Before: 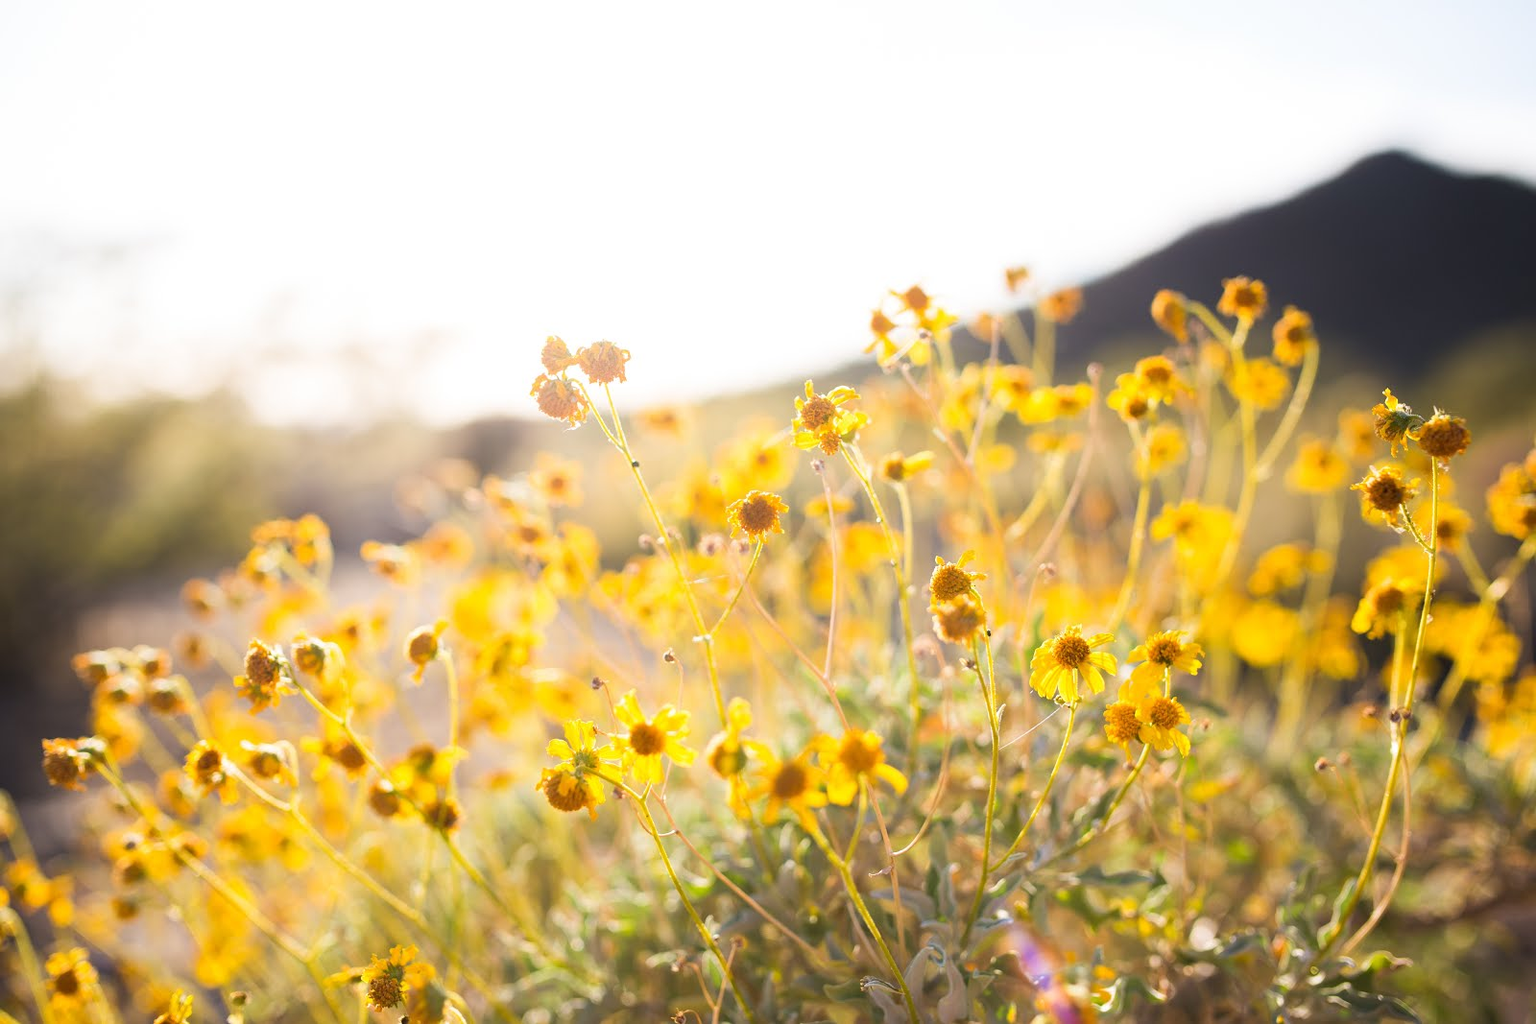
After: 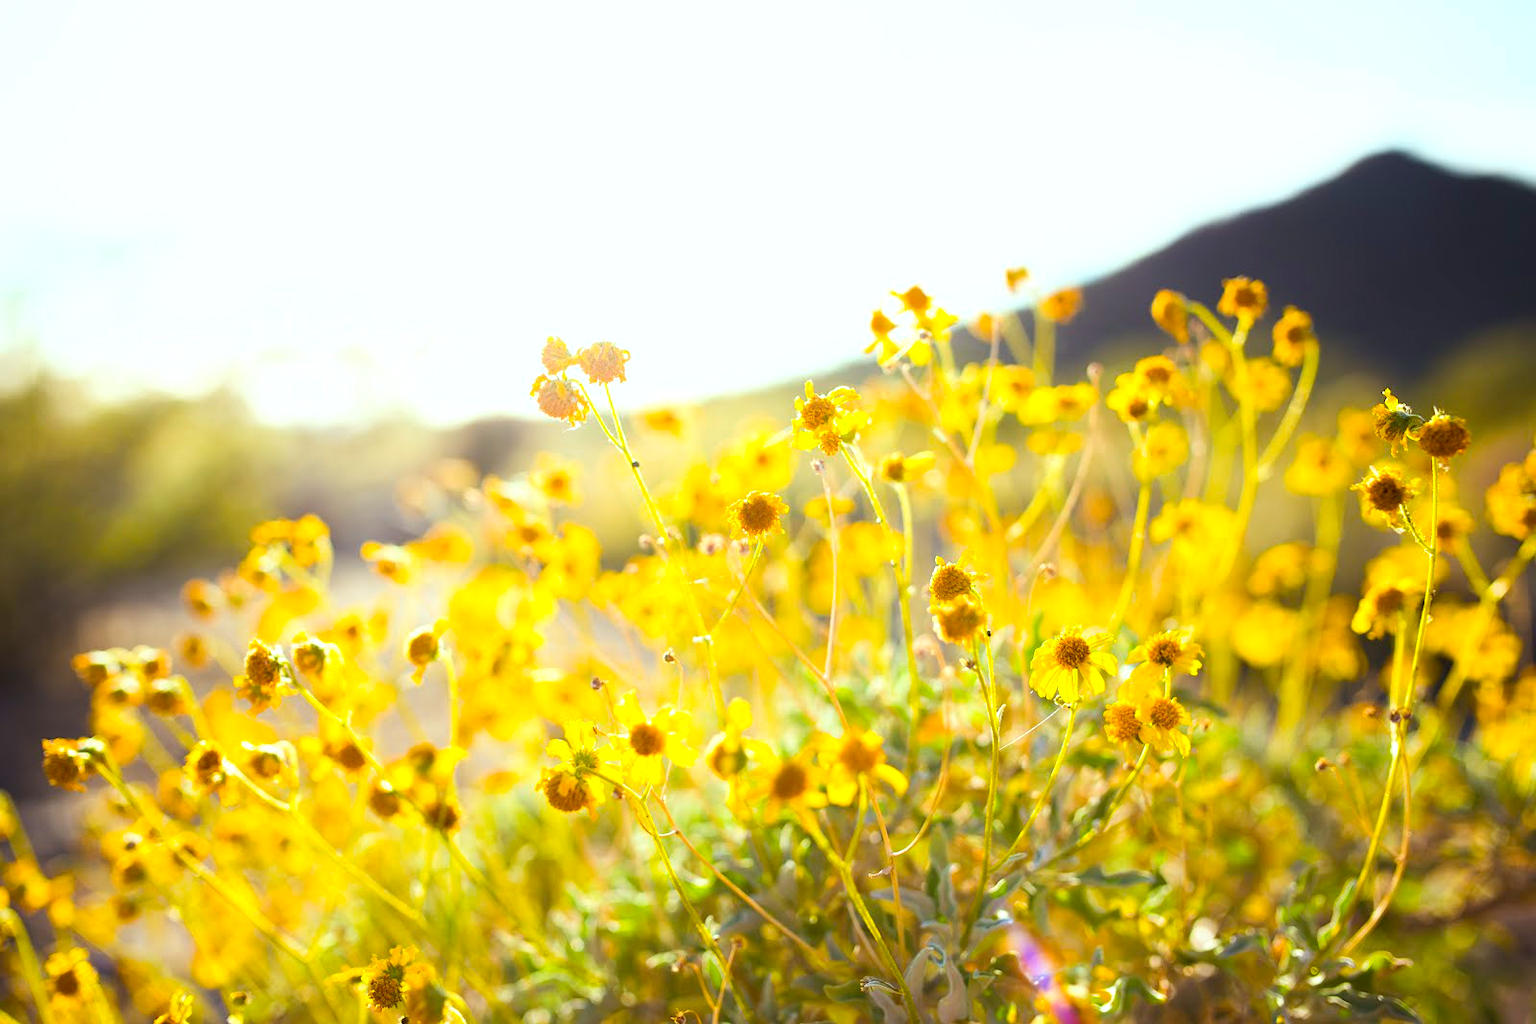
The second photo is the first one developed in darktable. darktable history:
color balance rgb: highlights gain › luminance 20.143%, highlights gain › chroma 2.706%, highlights gain › hue 175.32°, perceptual saturation grading › global saturation 17.057%, global vibrance 39.618%
